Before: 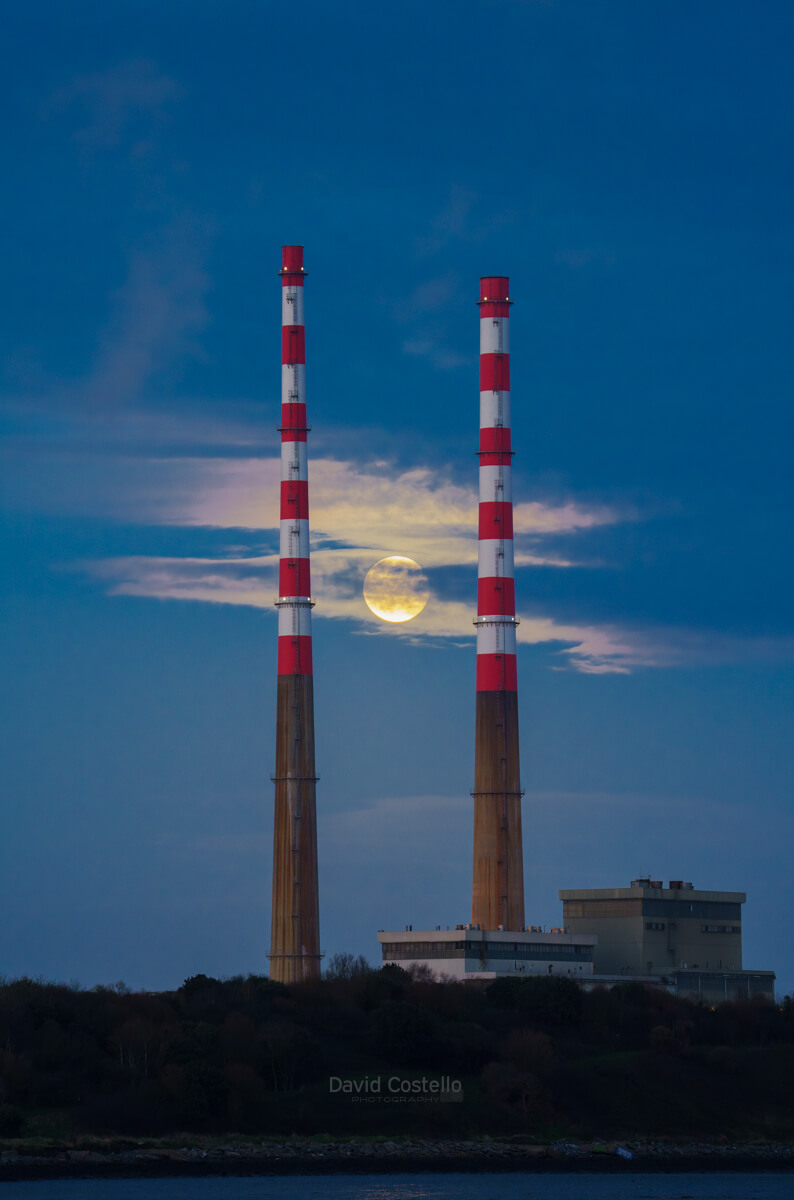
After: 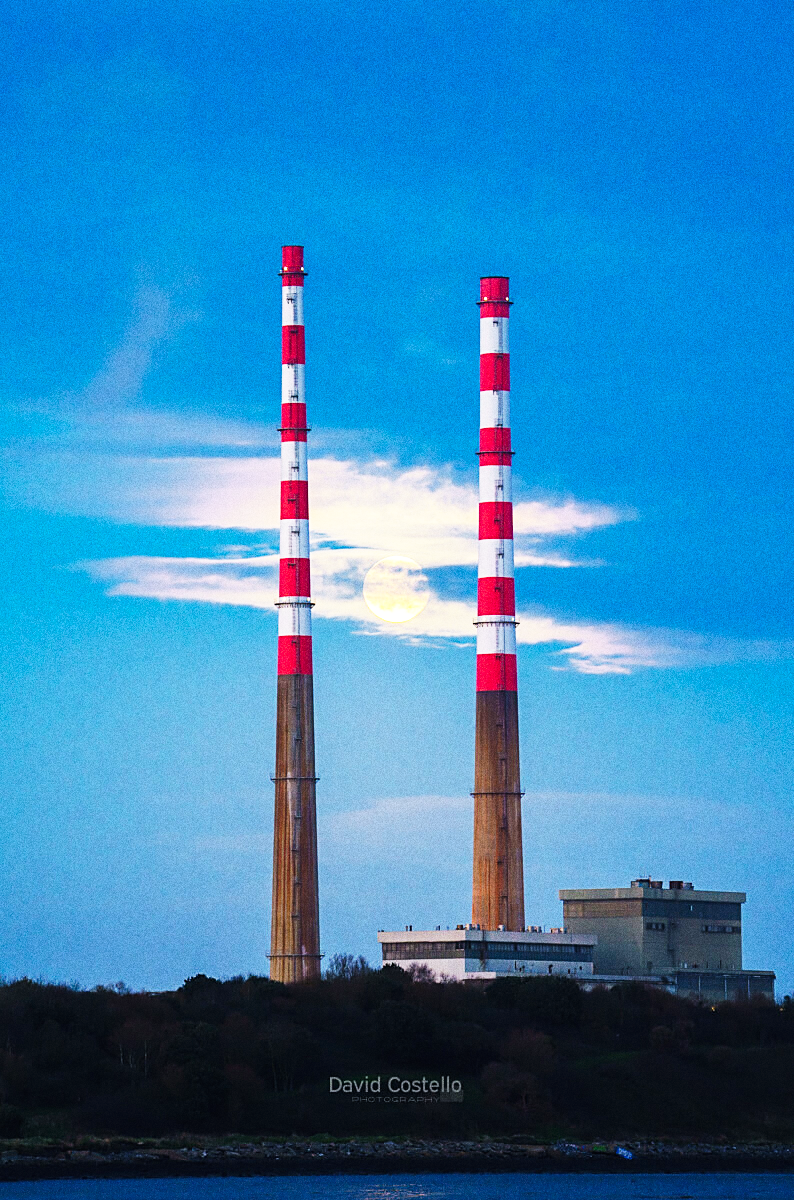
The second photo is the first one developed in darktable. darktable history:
base curve: curves: ch0 [(0, 0) (0.007, 0.004) (0.027, 0.03) (0.046, 0.07) (0.207, 0.54) (0.442, 0.872) (0.673, 0.972) (1, 1)], preserve colors none
grain: coarseness 11.82 ISO, strength 36.67%, mid-tones bias 74.17%
exposure: black level correction -0.002, exposure 0.54 EV, compensate highlight preservation false
sharpen: on, module defaults
